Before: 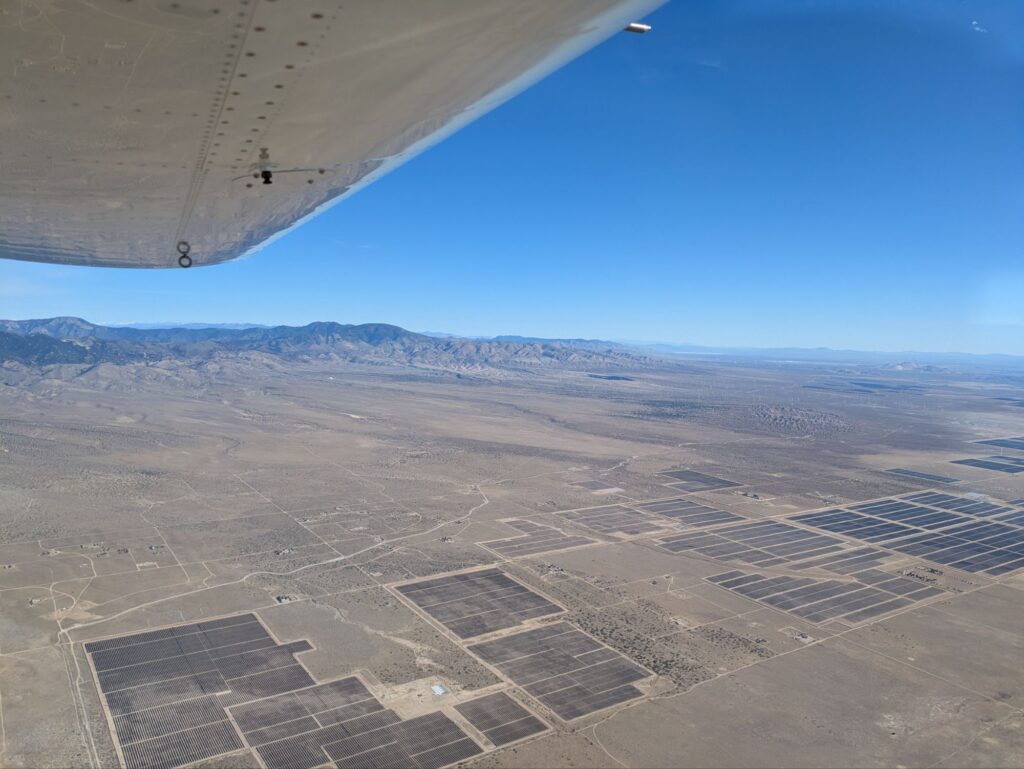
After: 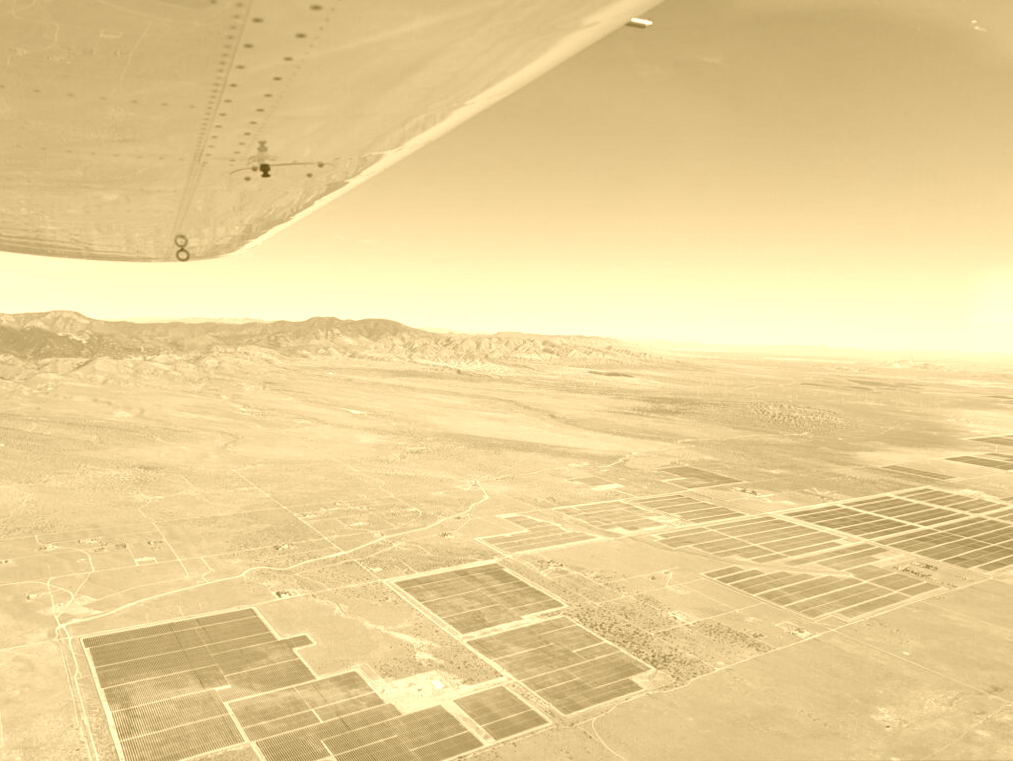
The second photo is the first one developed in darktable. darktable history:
colorize: hue 36°, source mix 100%
color balance: lift [1.003, 0.993, 1.001, 1.007], gamma [1.018, 1.072, 0.959, 0.928], gain [0.974, 0.873, 1.031, 1.127]
base curve: curves: ch0 [(0, 0) (0.303, 0.277) (1, 1)]
rotate and perspective: rotation 0.174°, lens shift (vertical) 0.013, lens shift (horizontal) 0.019, shear 0.001, automatic cropping original format, crop left 0.007, crop right 0.991, crop top 0.016, crop bottom 0.997
